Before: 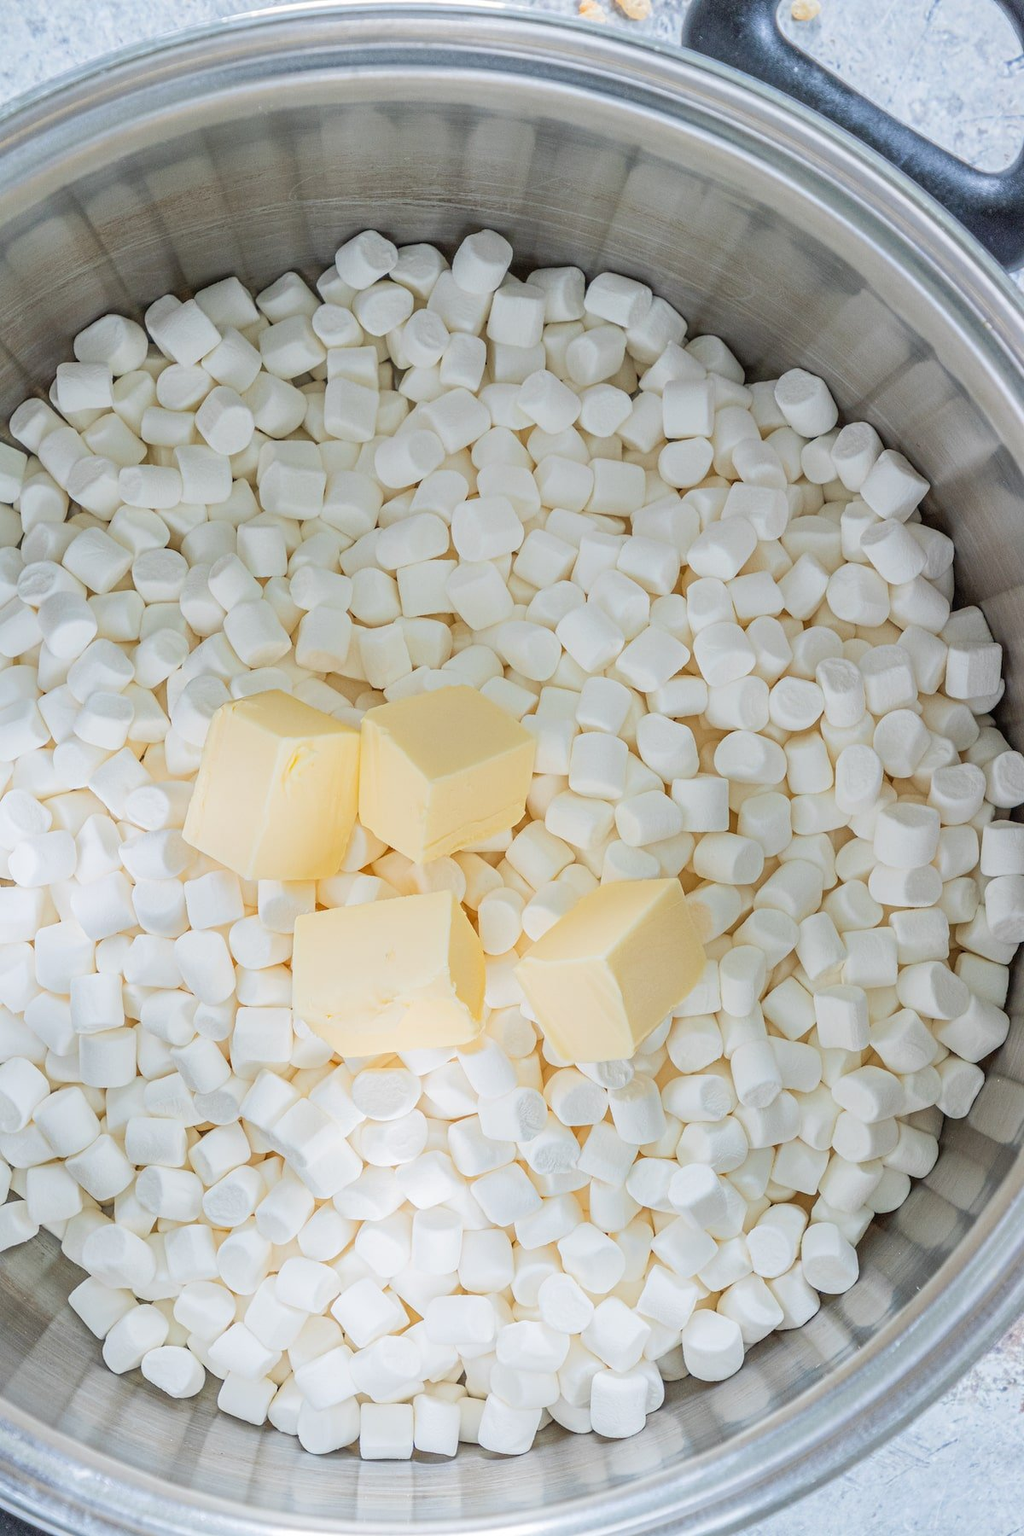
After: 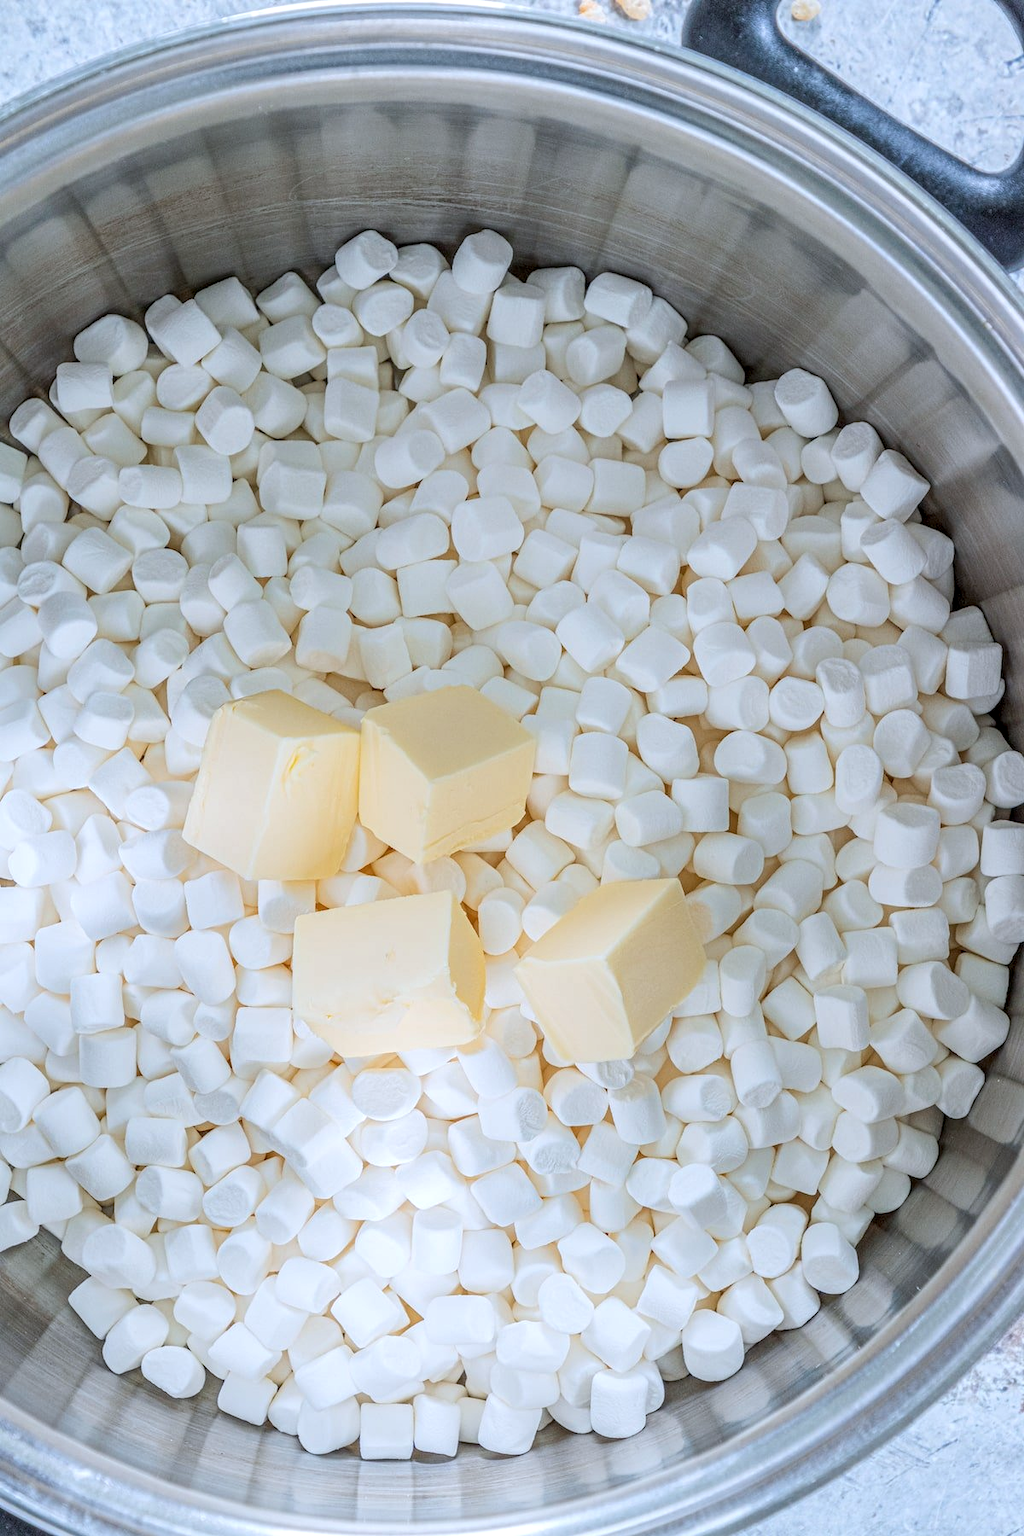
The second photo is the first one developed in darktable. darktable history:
color correction: highlights a* -0.77, highlights b* -9.51
local contrast: detail 130%
